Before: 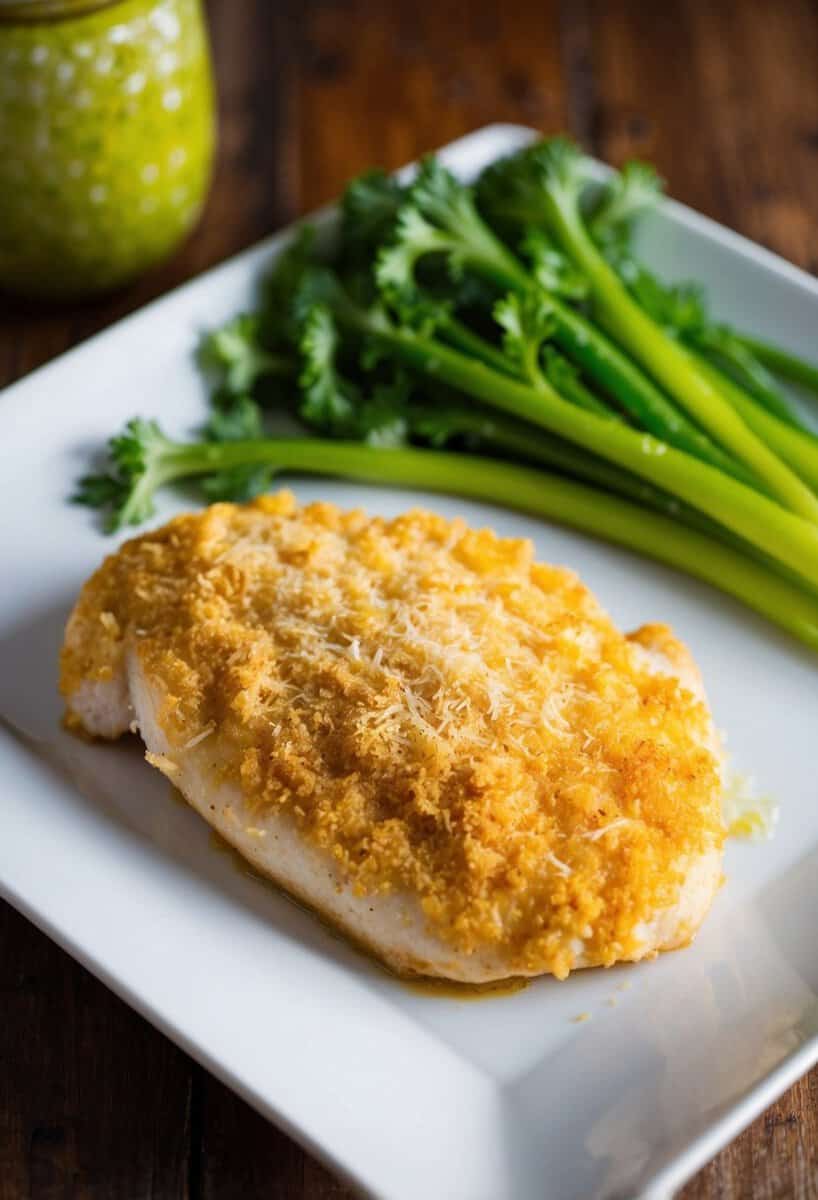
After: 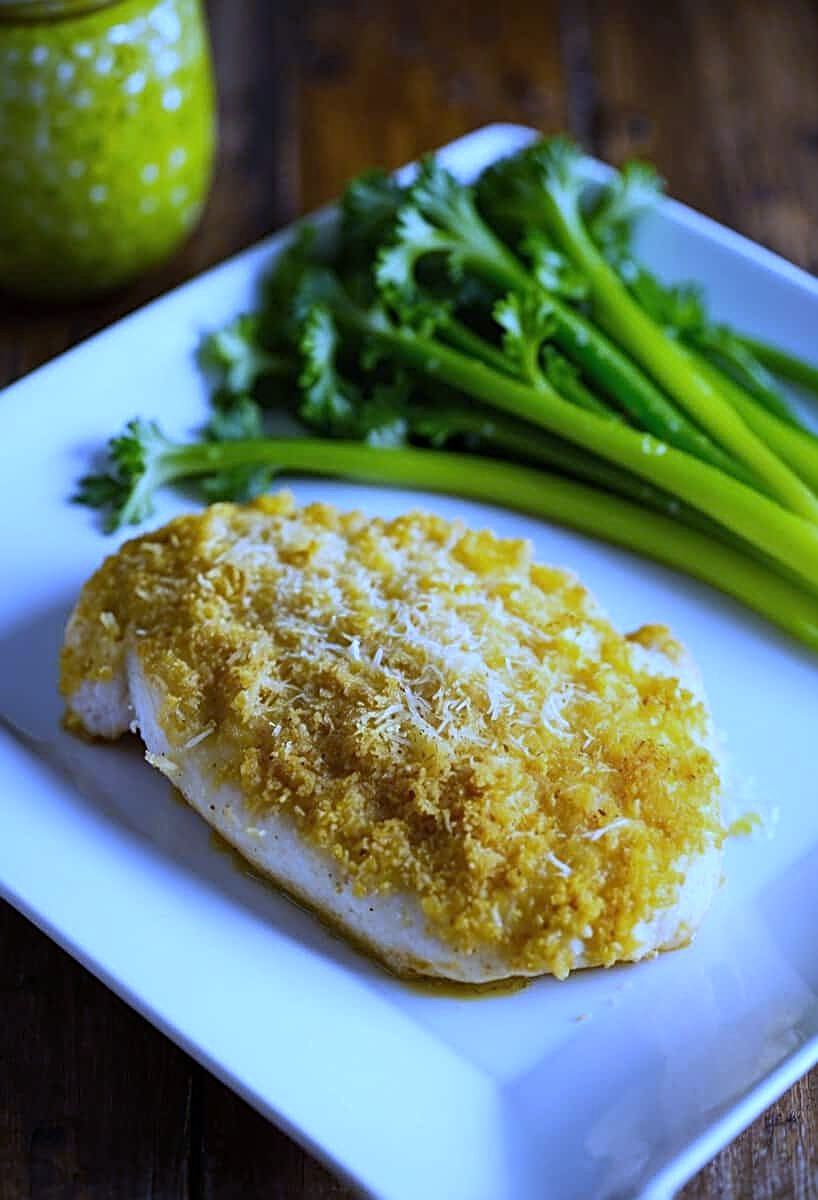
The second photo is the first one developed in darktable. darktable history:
sharpen: radius 2.531, amount 0.628
white balance: red 0.766, blue 1.537
